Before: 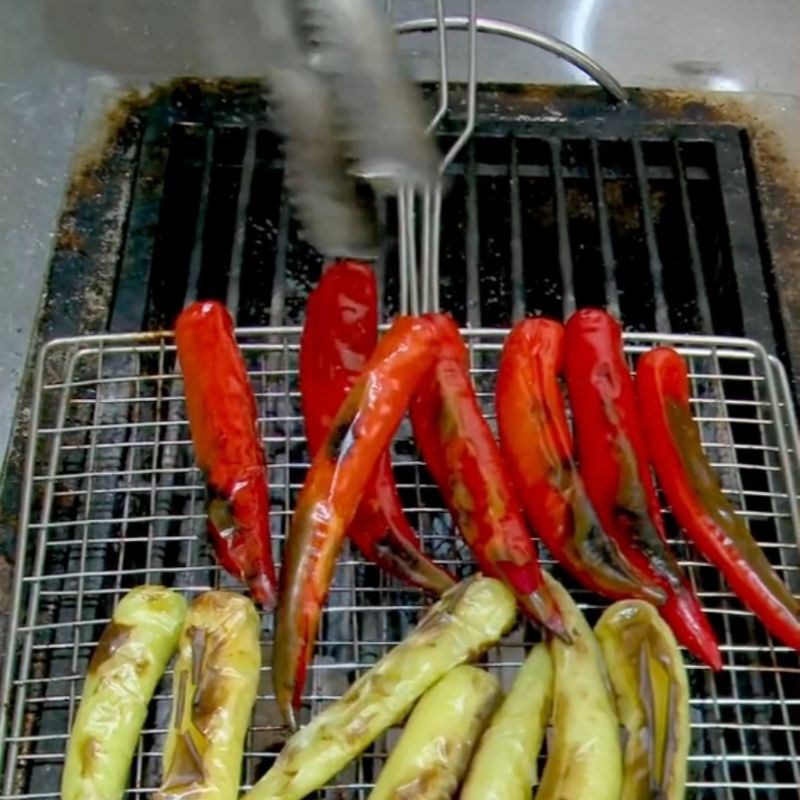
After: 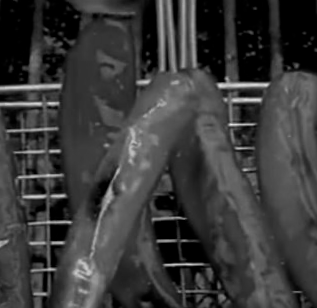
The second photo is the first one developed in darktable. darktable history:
sharpen: amount 0.2
color correction: highlights a* -6.69, highlights b* 0.49
base curve: preserve colors none
contrast brightness saturation: contrast 0.13, brightness -0.24, saturation 0.14
rotate and perspective: rotation -1°, crop left 0.011, crop right 0.989, crop top 0.025, crop bottom 0.975
shadows and highlights: on, module defaults
crop: left 30%, top 30%, right 30%, bottom 30%
monochrome: on, module defaults
